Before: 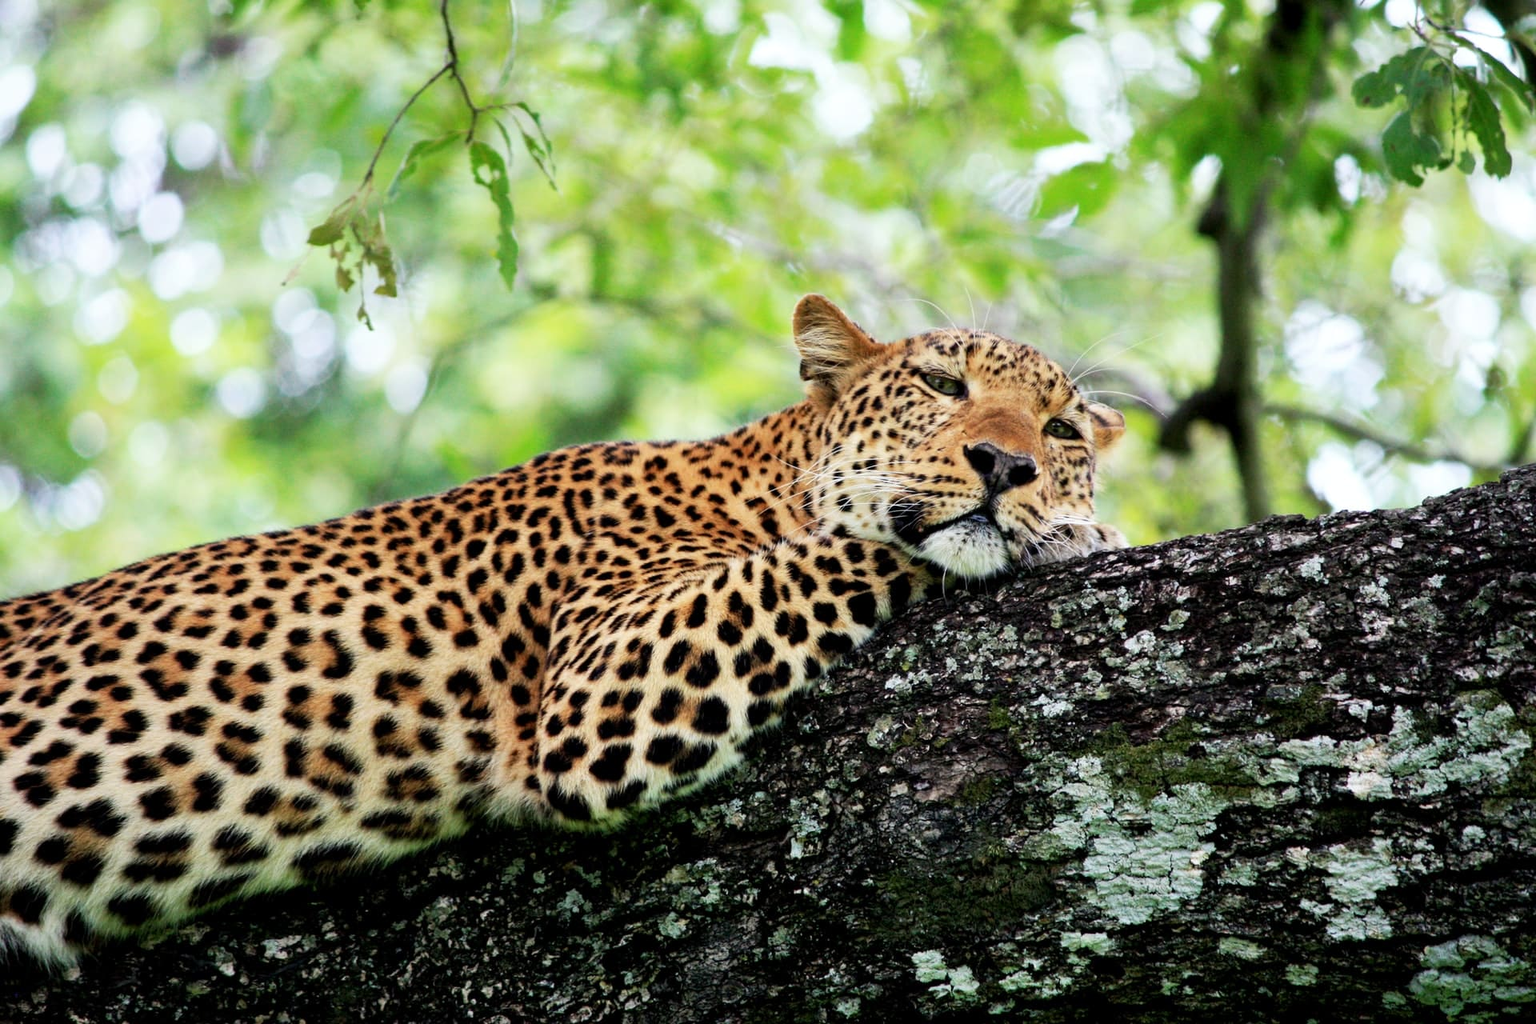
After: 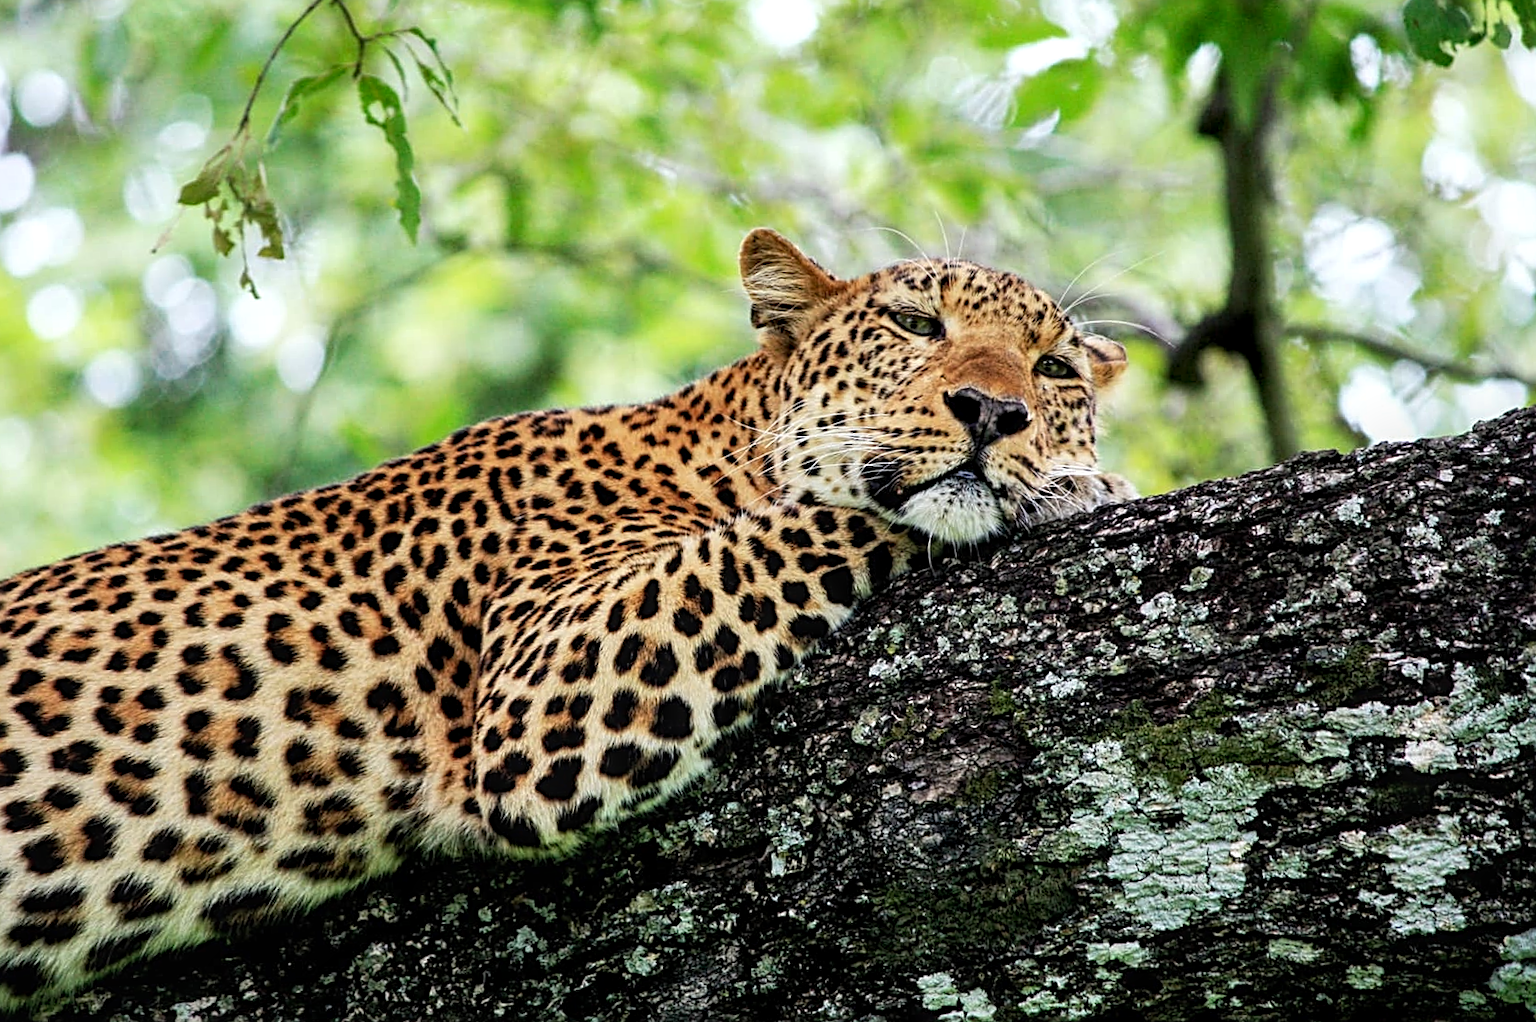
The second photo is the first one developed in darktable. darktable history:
crop and rotate: angle 3.23°, left 5.582%, top 5.71%
sharpen: radius 2.723
local contrast: detail 130%
